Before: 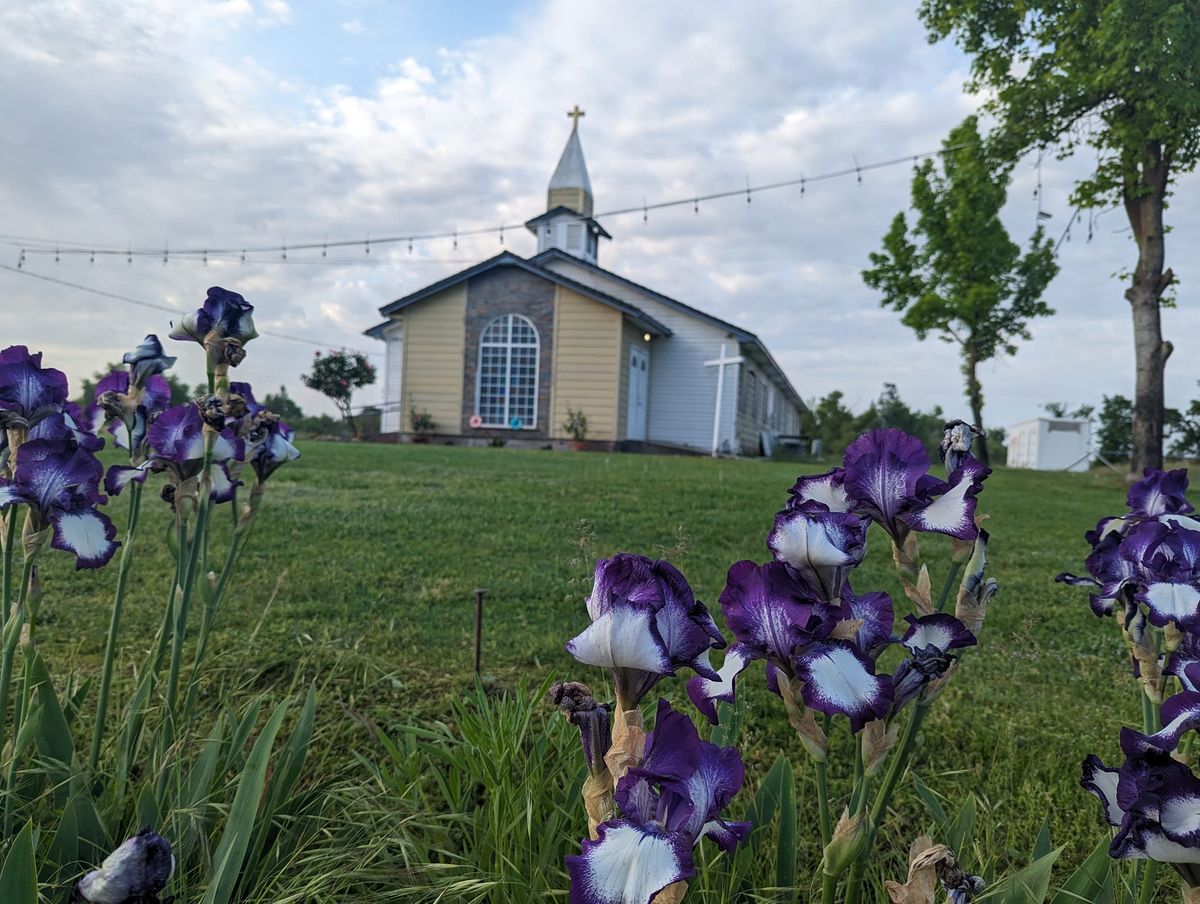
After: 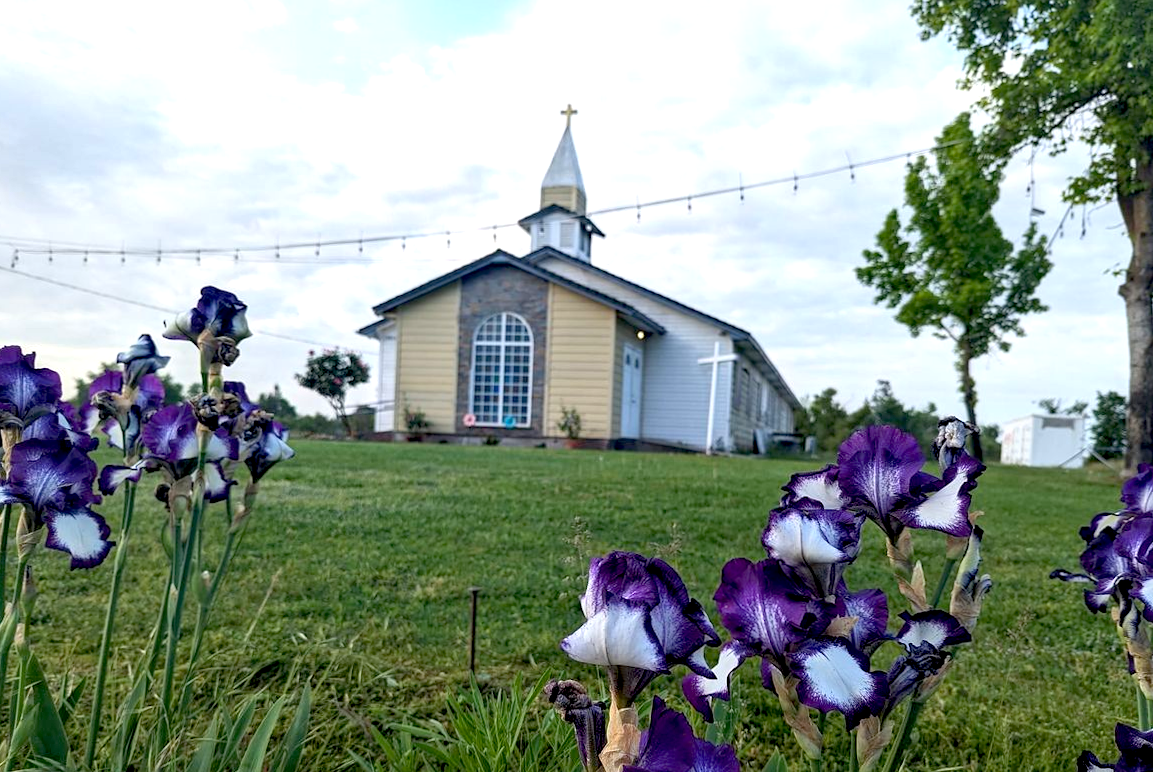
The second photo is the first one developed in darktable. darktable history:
exposure: black level correction 0.012, exposure 0.7 EV, compensate exposure bias true, compensate highlight preservation false
crop and rotate: angle 0.2°, left 0.275%, right 3.127%, bottom 14.18%
